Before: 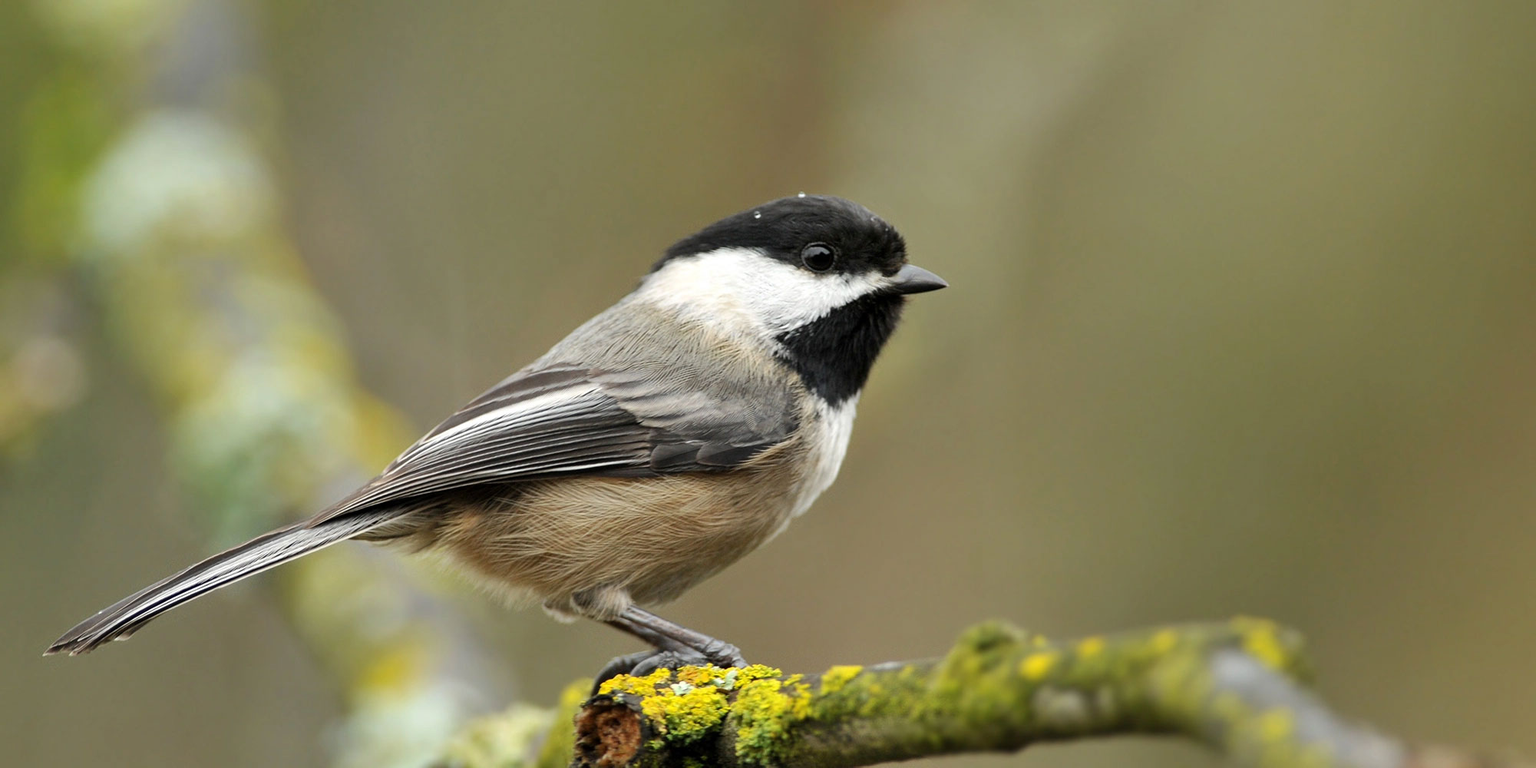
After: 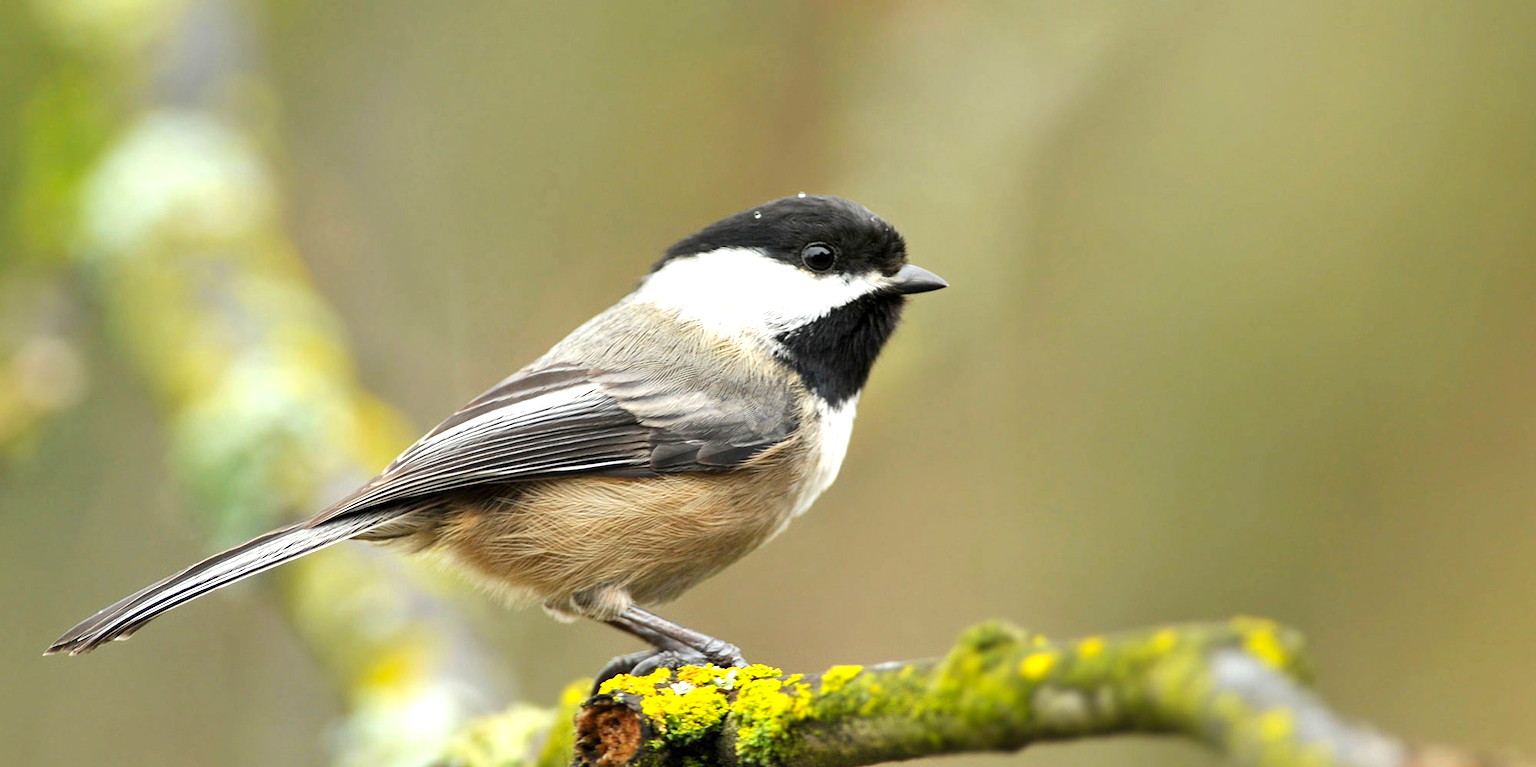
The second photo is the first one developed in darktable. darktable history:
exposure: exposure 0.722 EV, compensate highlight preservation false
contrast brightness saturation: saturation 0.18
